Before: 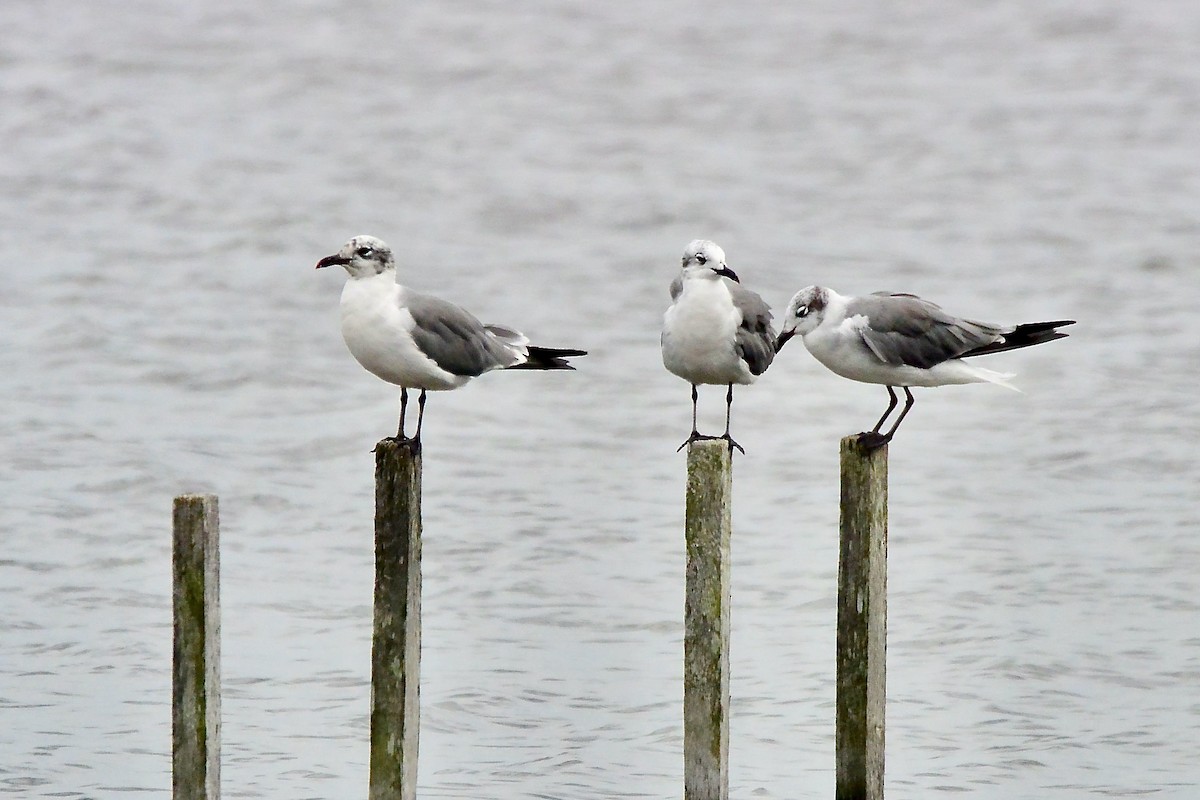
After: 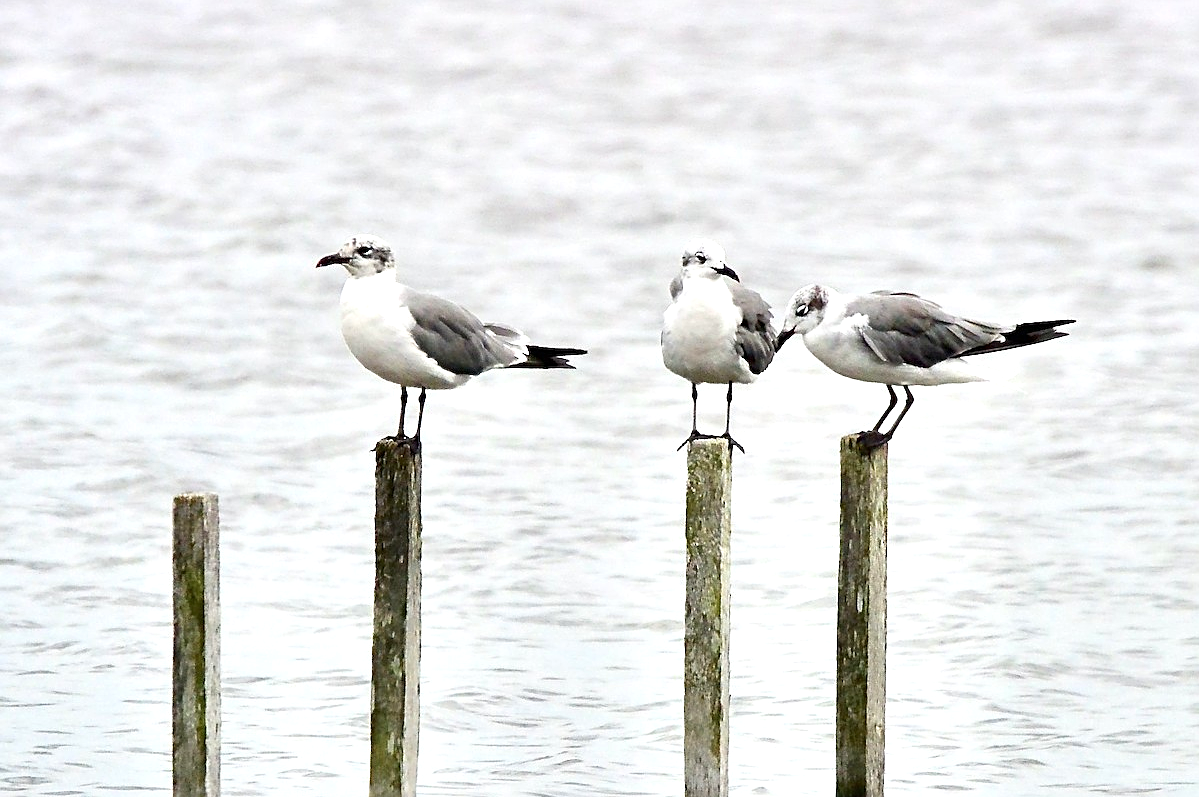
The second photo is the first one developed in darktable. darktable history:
crop: top 0.201%, bottom 0.174%
exposure: black level correction 0, exposure 0.694 EV, compensate highlight preservation false
sharpen: on, module defaults
